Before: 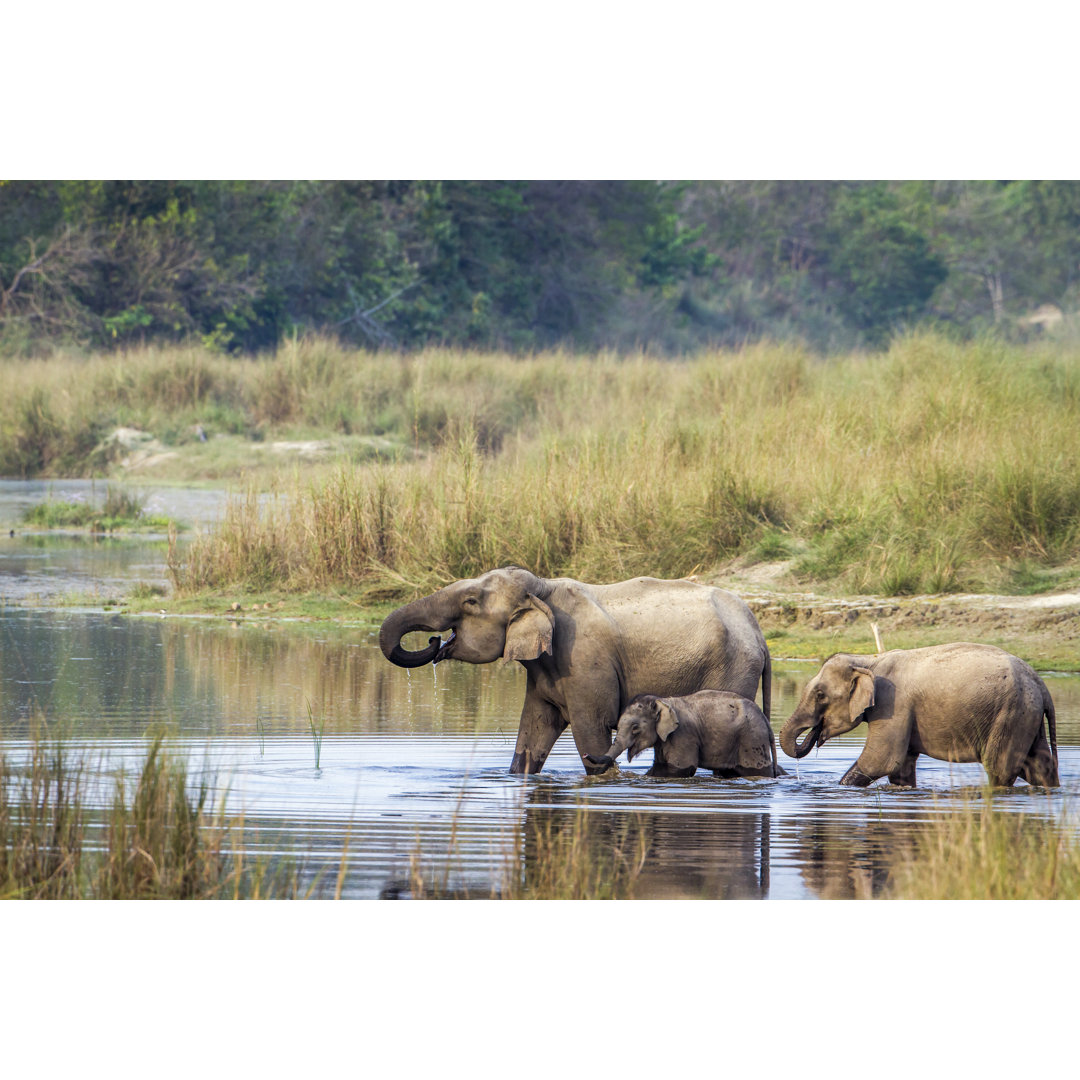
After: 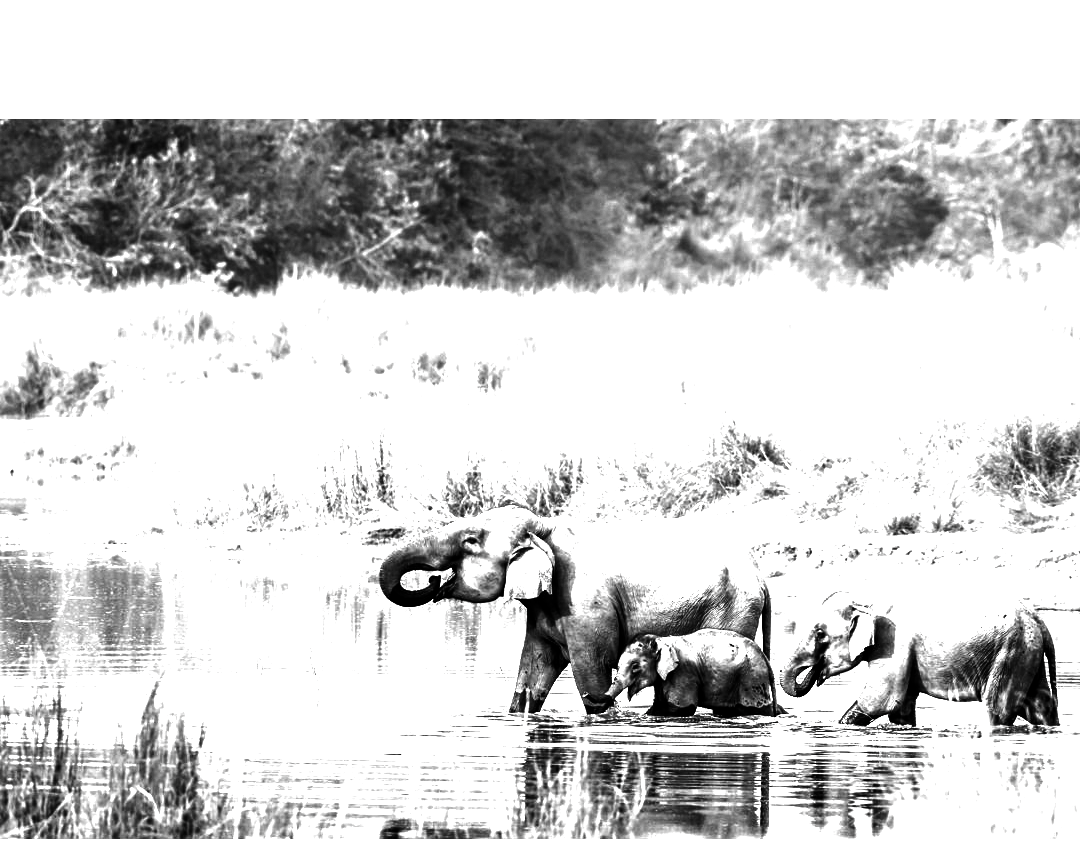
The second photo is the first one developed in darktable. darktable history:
crop and rotate: top 5.667%, bottom 14.856%
contrast brightness saturation: contrast -0.027, brightness -0.594, saturation -0.998
exposure: black level correction 0.001, exposure 1.318 EV, compensate exposure bias true, compensate highlight preservation false
tone equalizer: -8 EV -1.07 EV, -7 EV -1.05 EV, -6 EV -0.853 EV, -5 EV -0.6 EV, -3 EV 0.61 EV, -2 EV 0.873 EV, -1 EV 0.995 EV, +0 EV 1.07 EV, edges refinement/feathering 500, mask exposure compensation -1.57 EV, preserve details no
